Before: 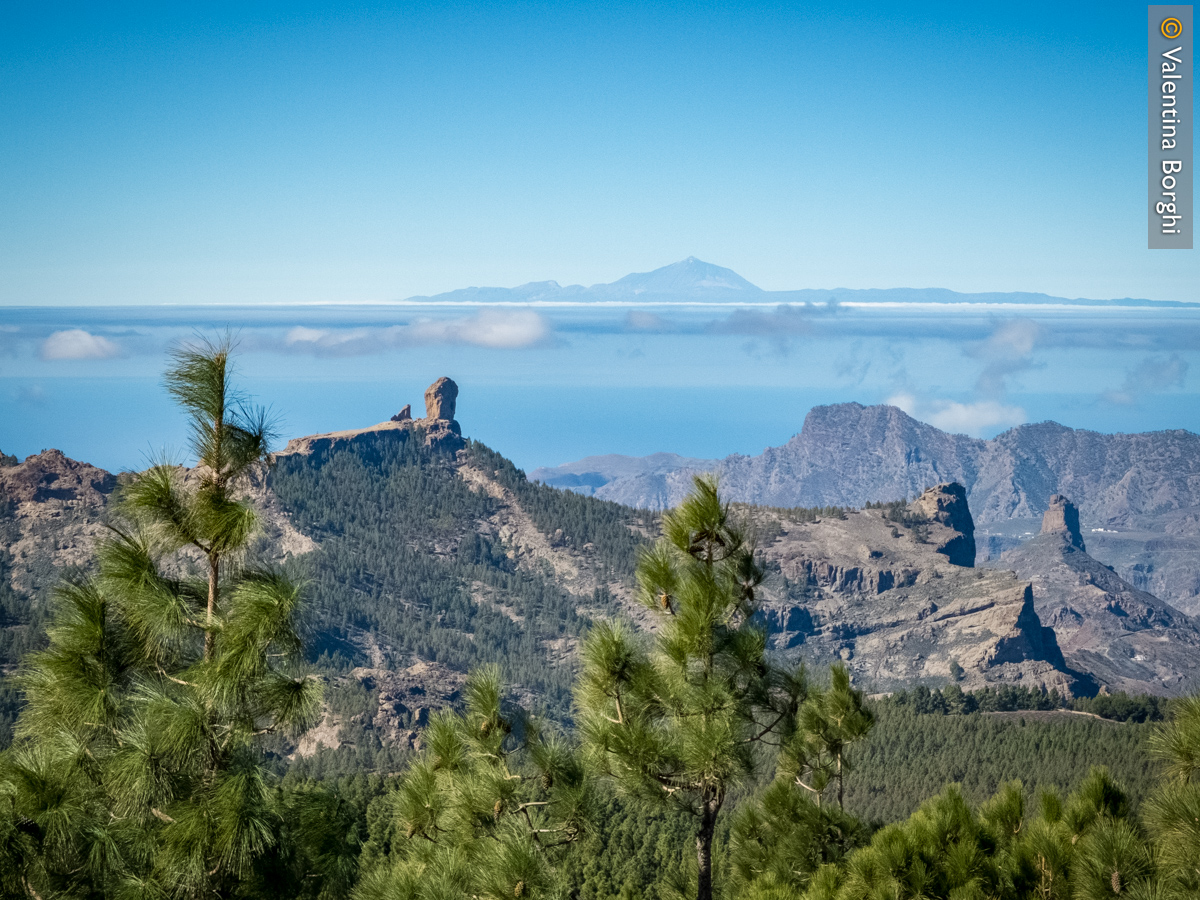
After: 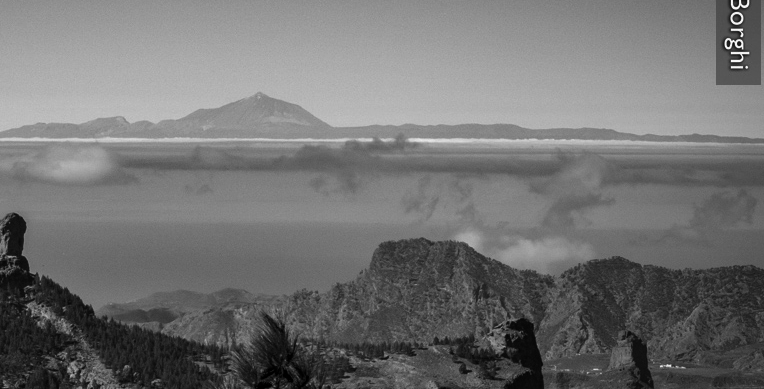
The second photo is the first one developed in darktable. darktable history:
rotate and perspective: crop left 0, crop top 0
contrast brightness saturation: contrast -0.03, brightness -0.59, saturation -1
crop: left 36.005%, top 18.293%, right 0.31%, bottom 38.444%
